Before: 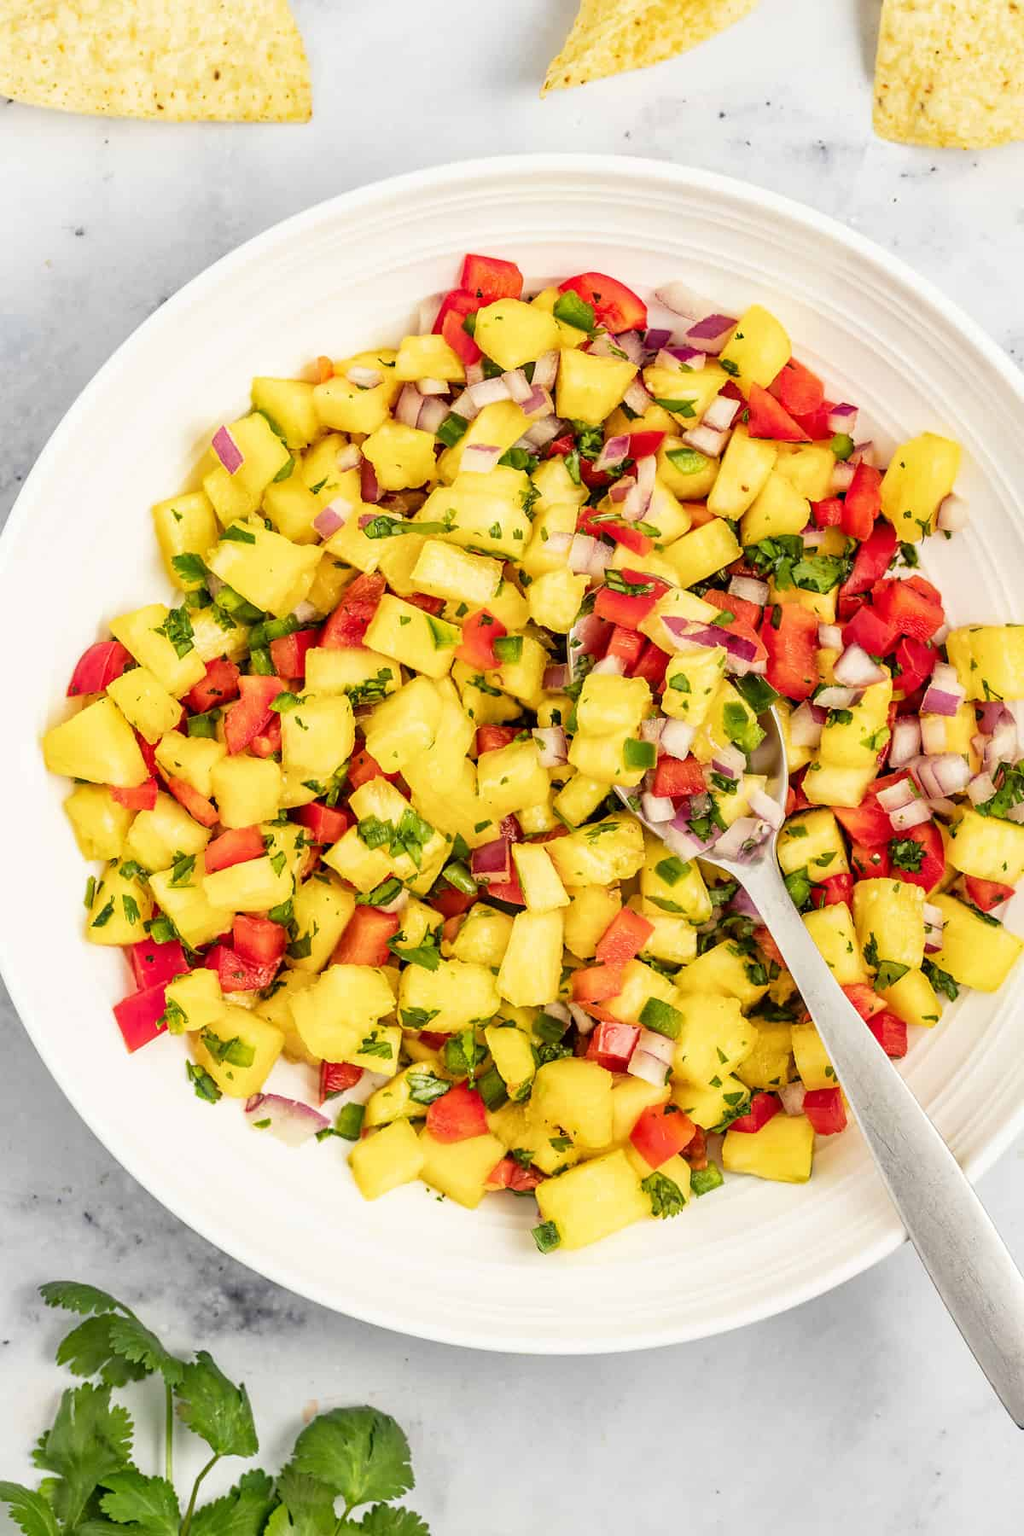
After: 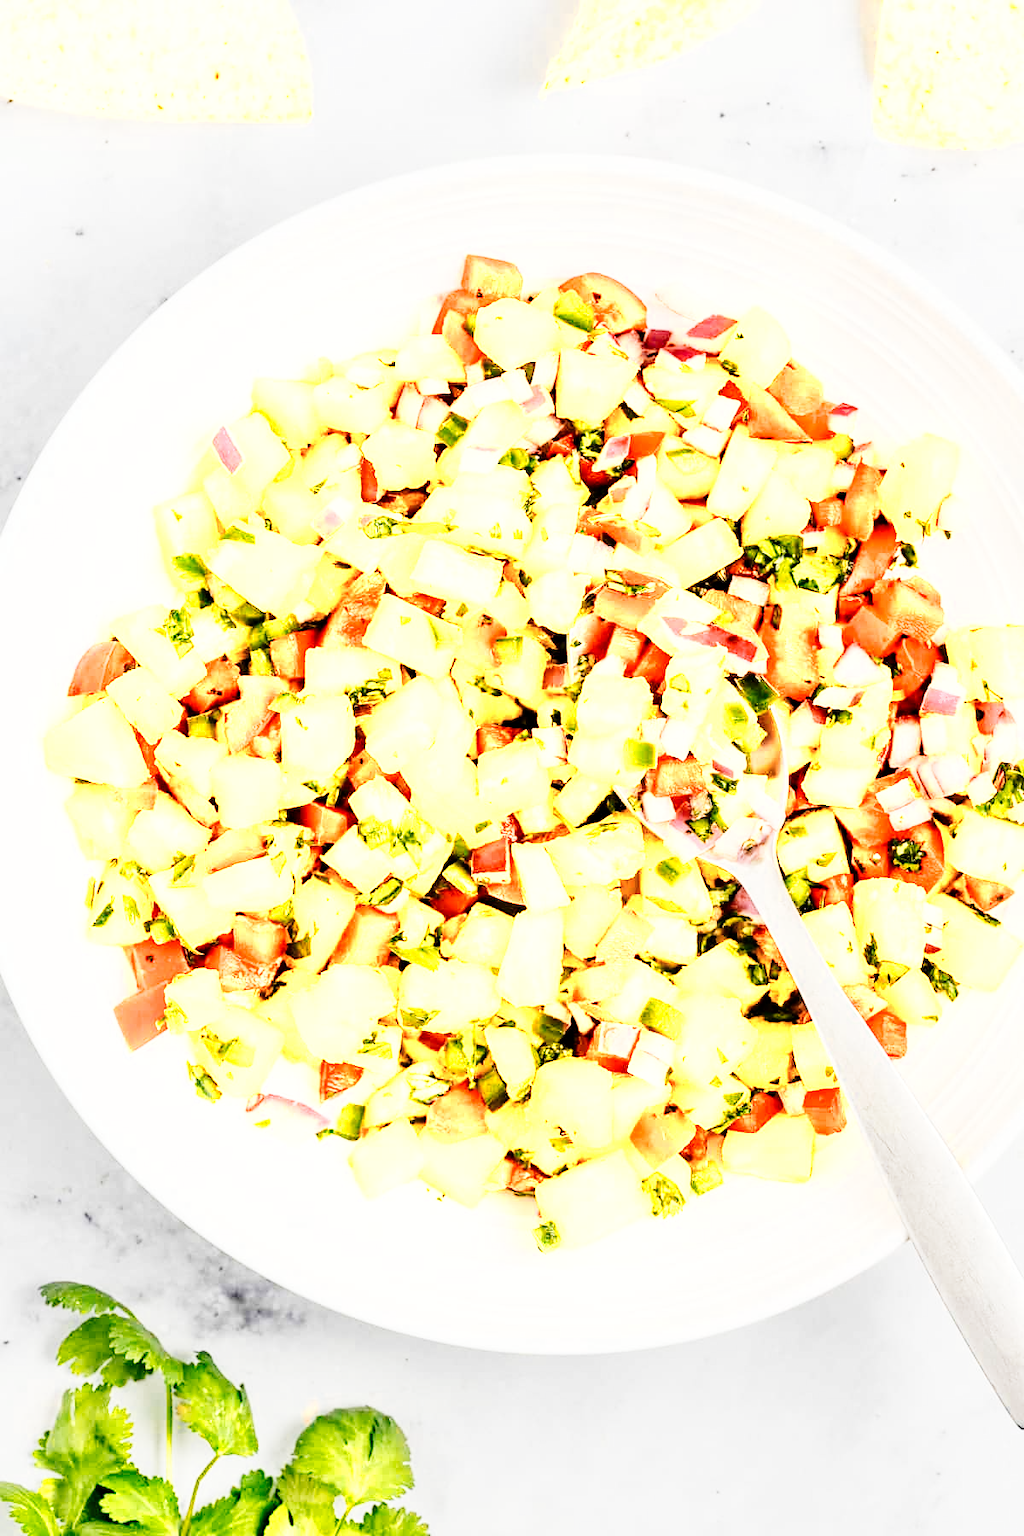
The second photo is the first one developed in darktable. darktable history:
color zones: curves: ch0 [(0.018, 0.548) (0.224, 0.64) (0.425, 0.447) (0.675, 0.575) (0.732, 0.579)]; ch1 [(0.066, 0.487) (0.25, 0.5) (0.404, 0.43) (0.75, 0.421) (0.956, 0.421)]; ch2 [(0.044, 0.561) (0.215, 0.465) (0.399, 0.544) (0.465, 0.548) (0.614, 0.447) (0.724, 0.43) (0.882, 0.623) (0.956, 0.632)]
tone curve: curves: ch0 [(0, 0) (0.004, 0) (0.133, 0.071) (0.325, 0.456) (0.832, 0.957) (1, 1)], preserve colors none
